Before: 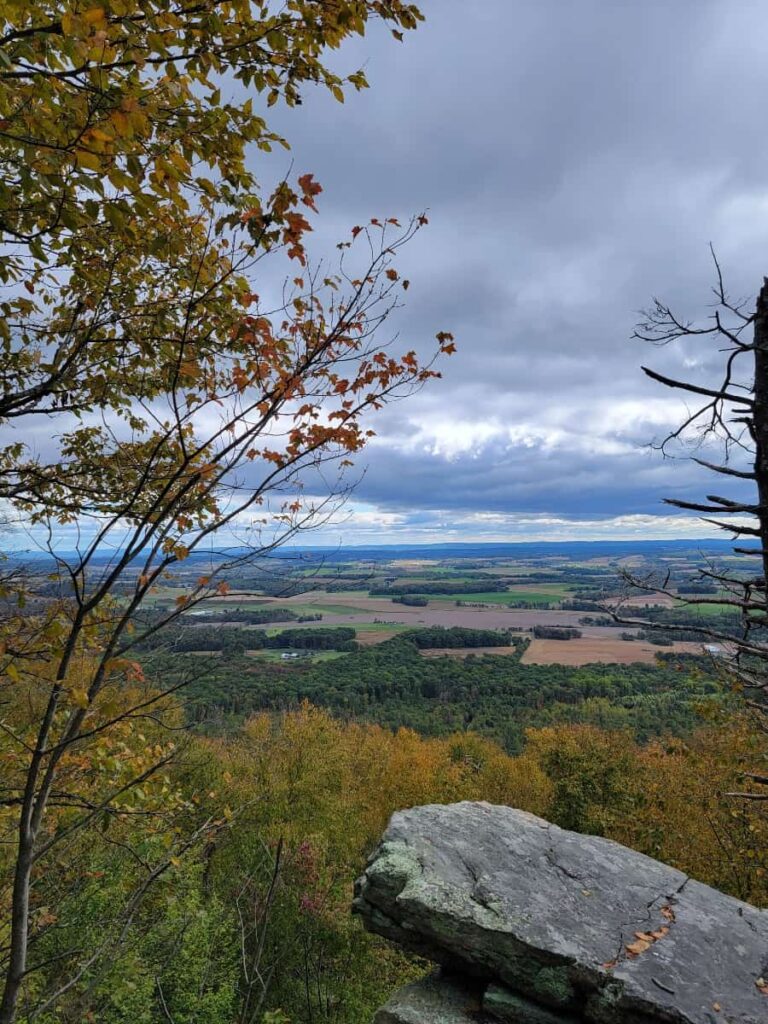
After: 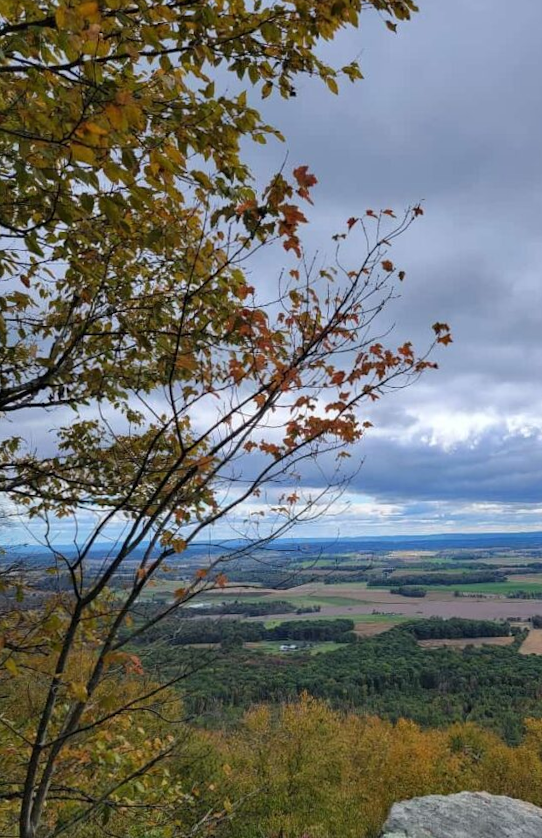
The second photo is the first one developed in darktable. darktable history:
crop: right 28.885%, bottom 16.626%
rotate and perspective: rotation -0.45°, automatic cropping original format, crop left 0.008, crop right 0.992, crop top 0.012, crop bottom 0.988
